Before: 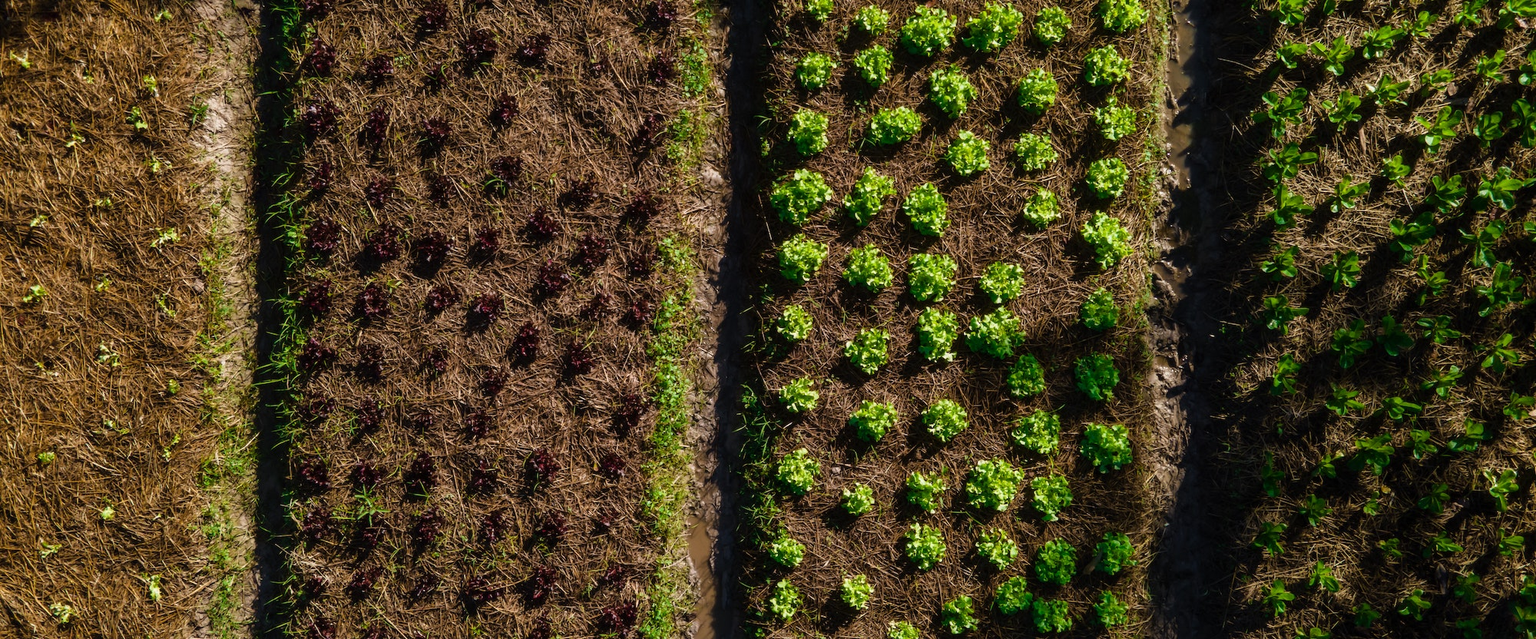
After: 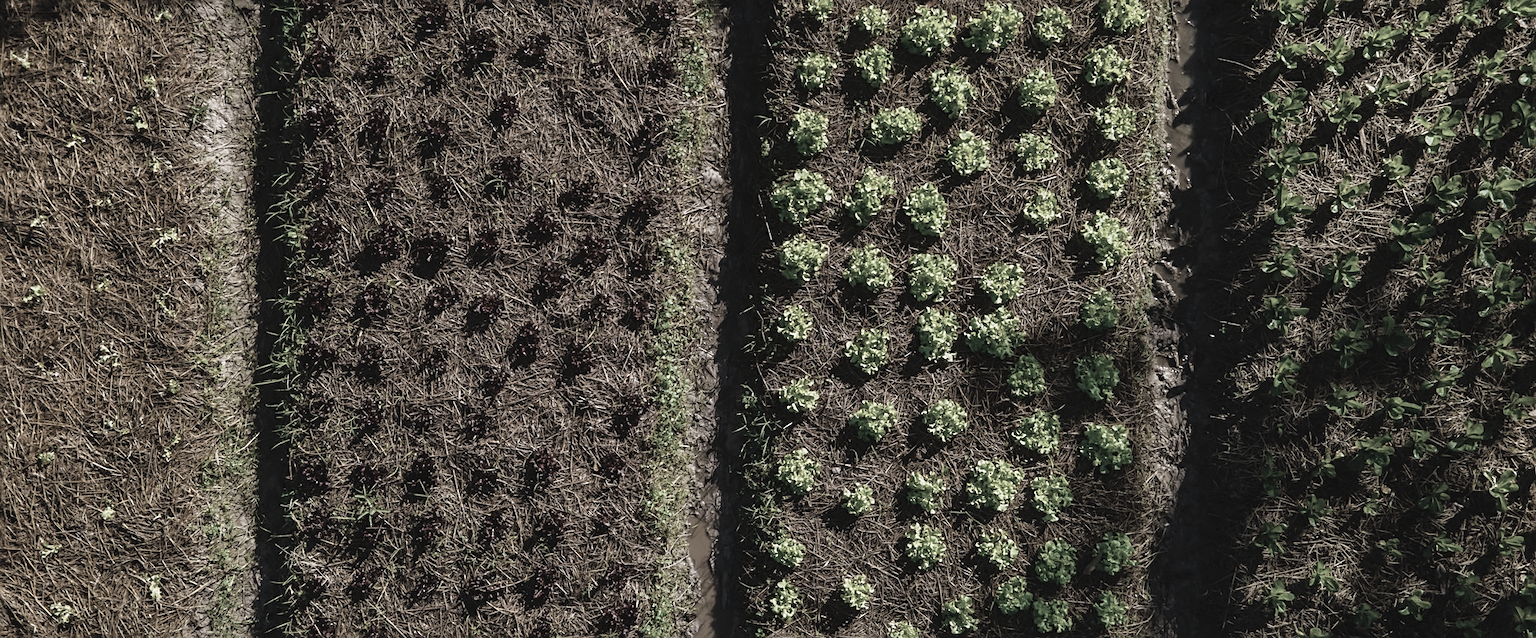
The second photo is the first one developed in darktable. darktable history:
local contrast: highlights 100%, shadows 100%, detail 120%, midtone range 0.2
sharpen: on, module defaults
color zones: curves: ch1 [(0, 0.153) (0.143, 0.15) (0.286, 0.151) (0.429, 0.152) (0.571, 0.152) (0.714, 0.151) (0.857, 0.151) (1, 0.153)]
contrast brightness saturation: contrast -0.11
